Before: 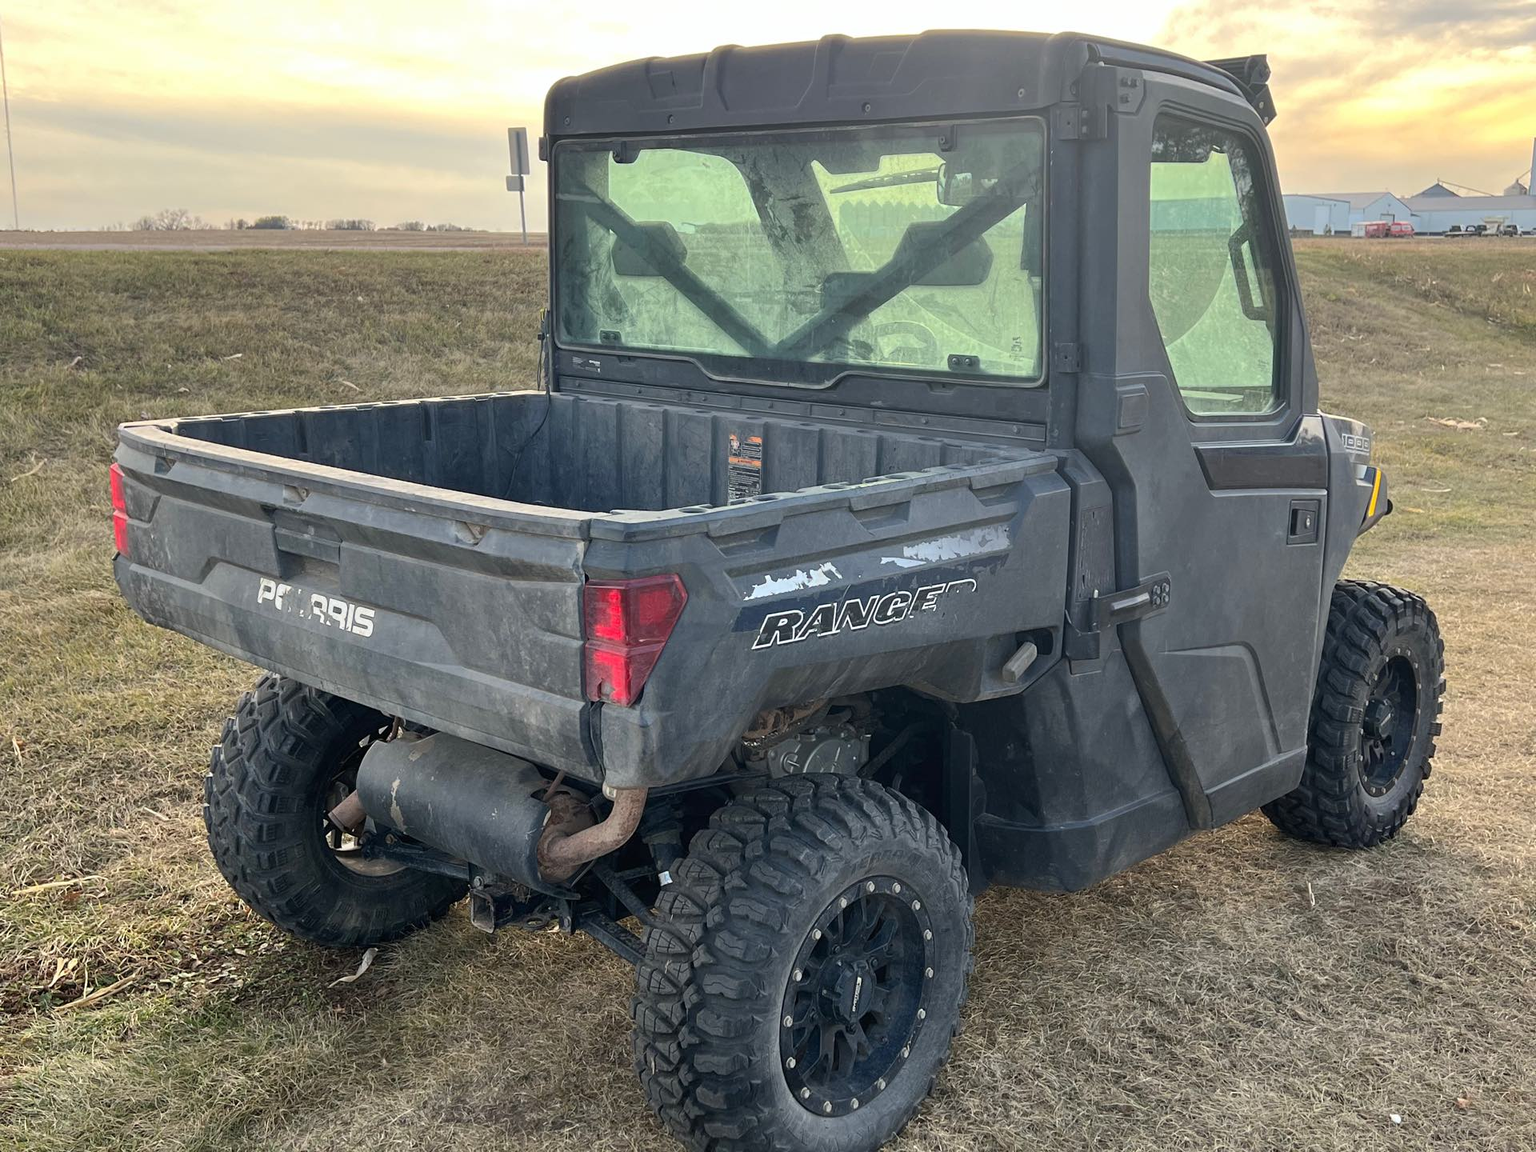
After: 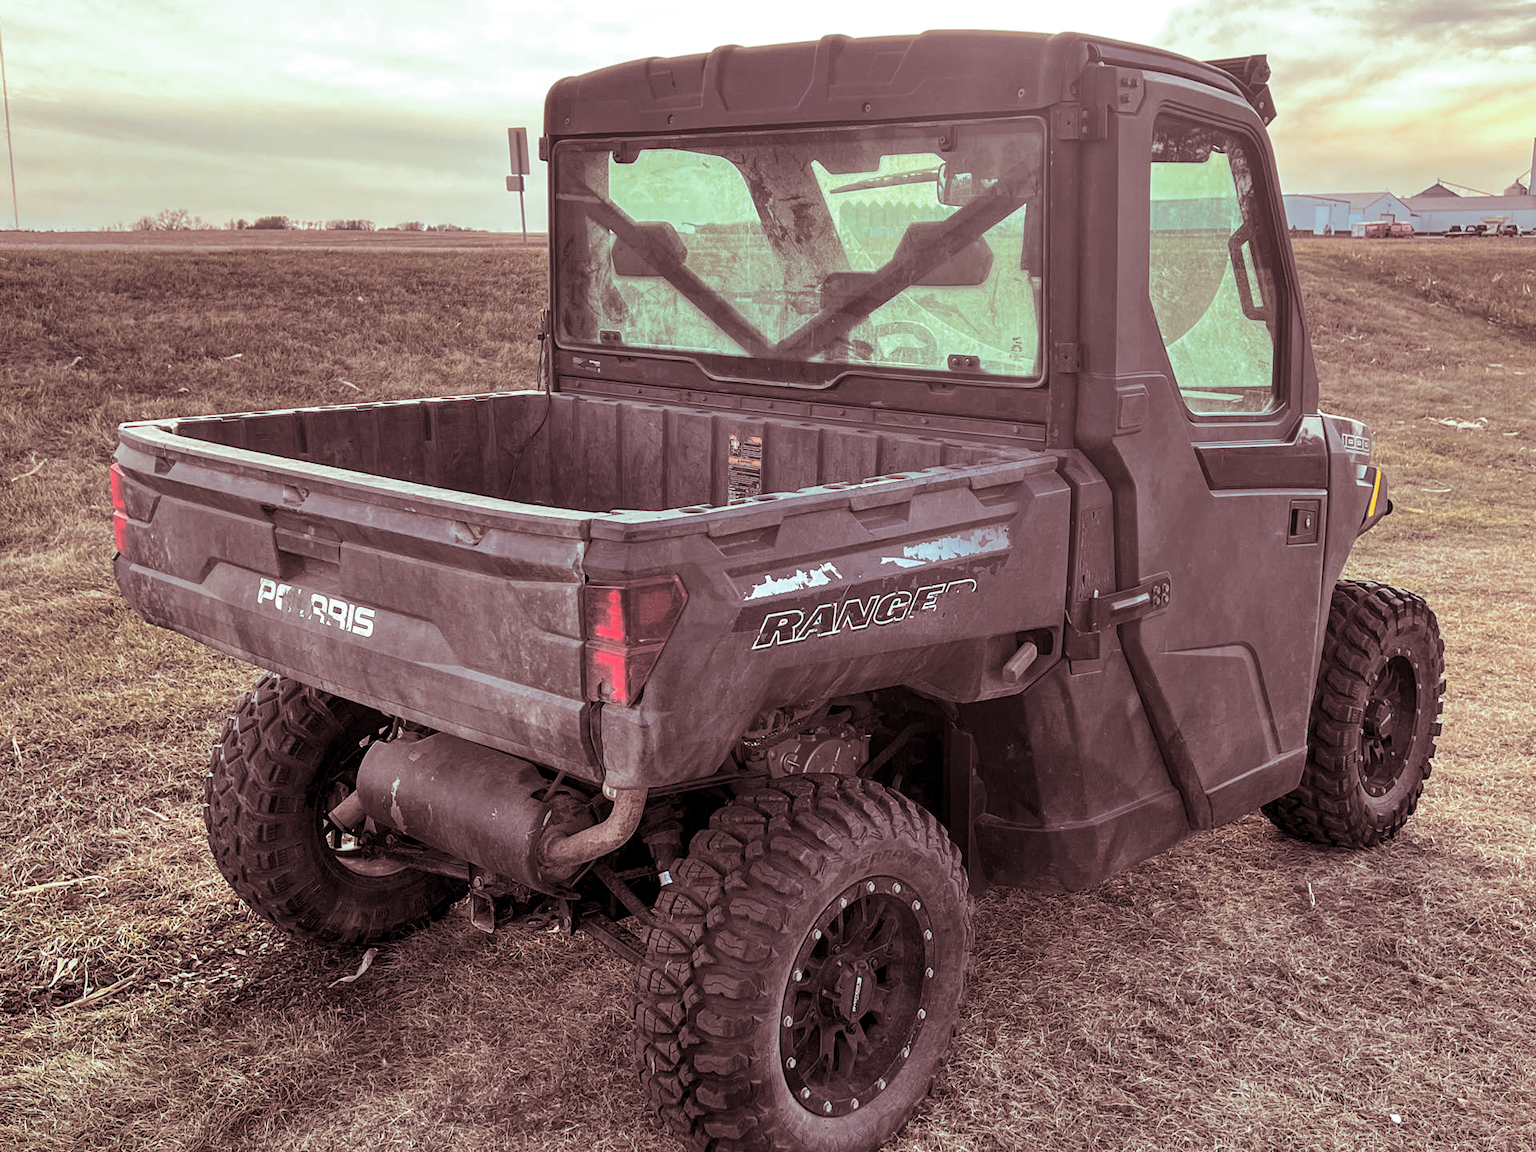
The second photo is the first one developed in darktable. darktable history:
local contrast: detail 130%
split-toning: shadows › saturation 0.3, highlights › hue 180°, highlights › saturation 0.3, compress 0%
